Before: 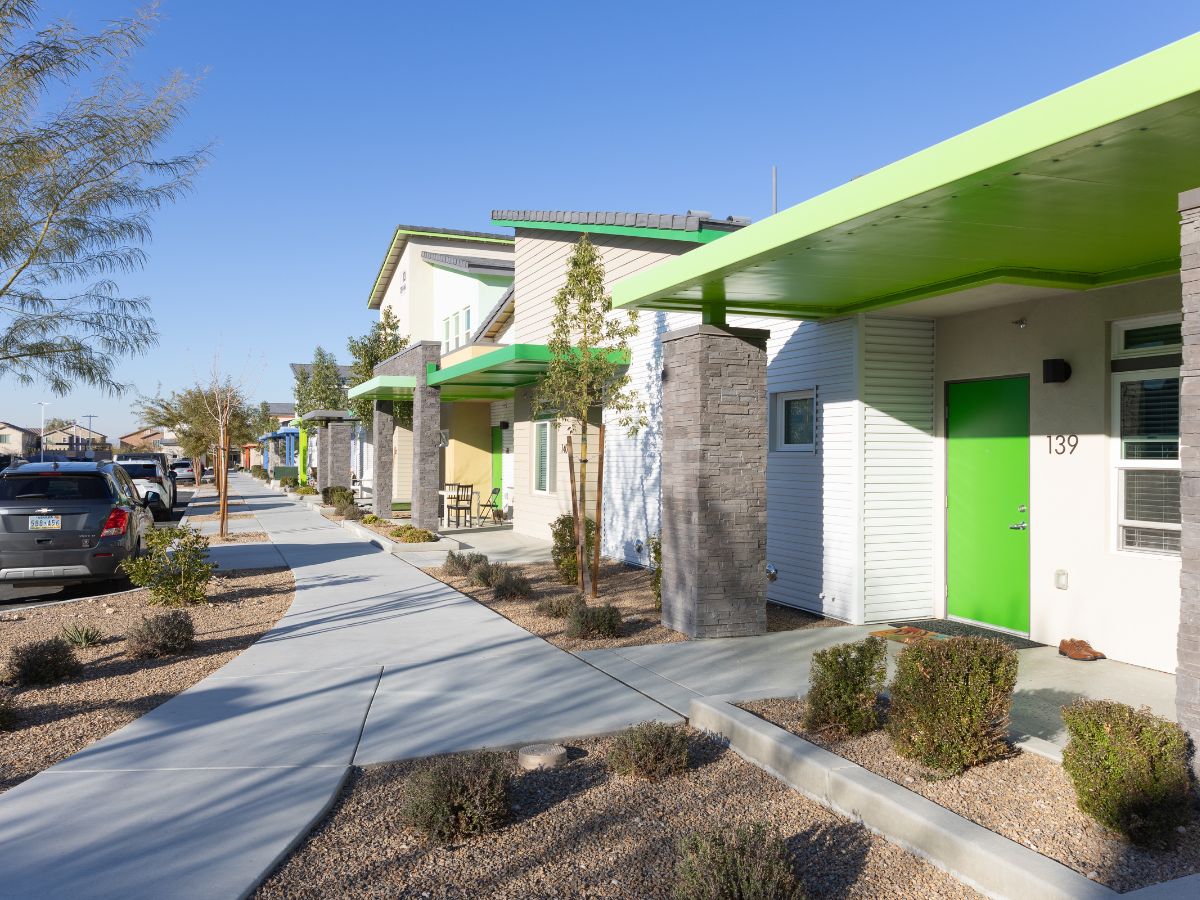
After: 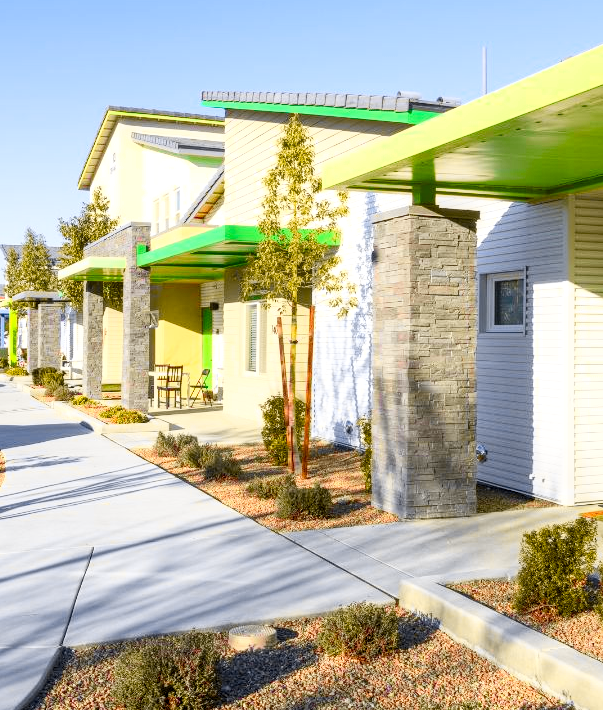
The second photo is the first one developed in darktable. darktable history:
local contrast: detail 130%
color balance rgb: power › luminance 3.312%, power › hue 231.46°, linear chroma grading › global chroma 12.877%, perceptual saturation grading › global saturation 20%, perceptual saturation grading › highlights -25.291%, perceptual saturation grading › shadows 26.124%, global vibrance 10.918%
crop and rotate: angle 0.011°, left 24.215%, top 13.243%, right 25.494%, bottom 7.769%
tone curve: curves: ch0 [(0, 0.017) (0.259, 0.344) (0.593, 0.778) (0.786, 0.931) (1, 0.999)]; ch1 [(0, 0) (0.405, 0.387) (0.442, 0.47) (0.492, 0.5) (0.511, 0.503) (0.548, 0.596) (0.7, 0.795) (1, 1)]; ch2 [(0, 0) (0.411, 0.433) (0.5, 0.504) (0.535, 0.581) (1, 1)], color space Lab, independent channels, preserve colors none
exposure: black level correction 0.001, exposure -0.124 EV, compensate highlight preservation false
